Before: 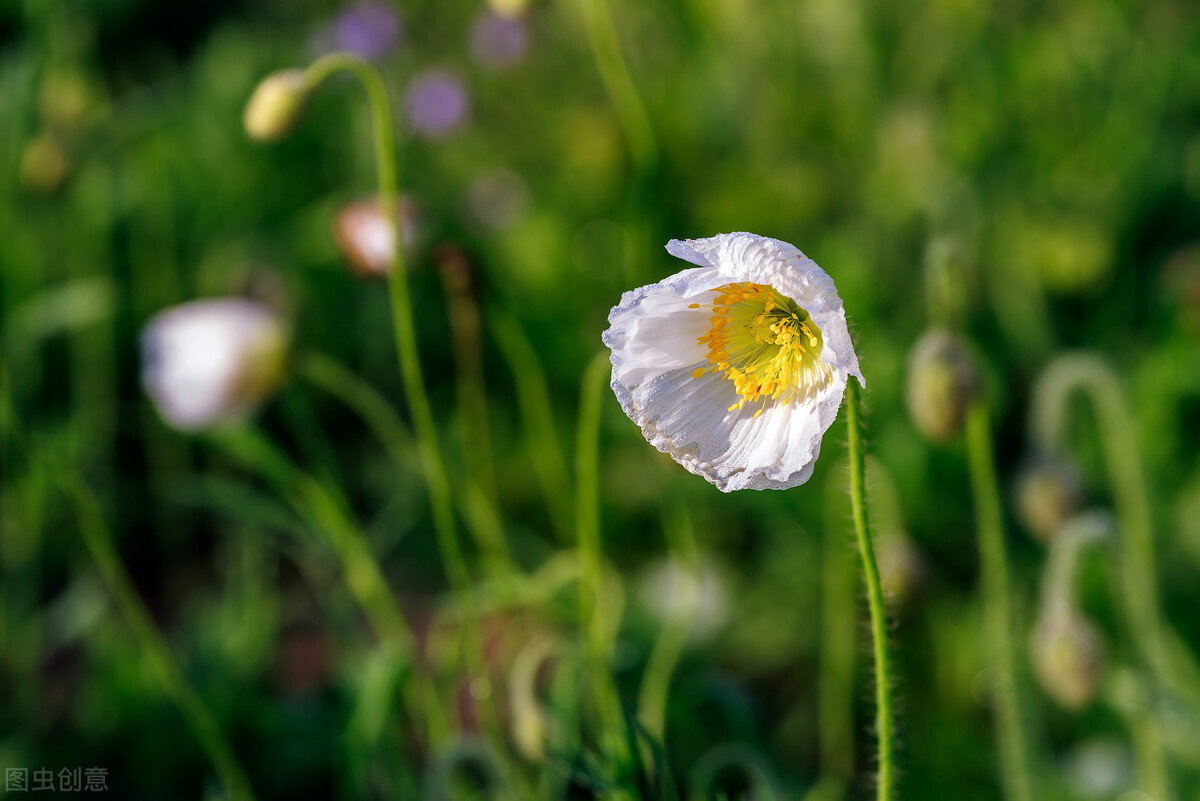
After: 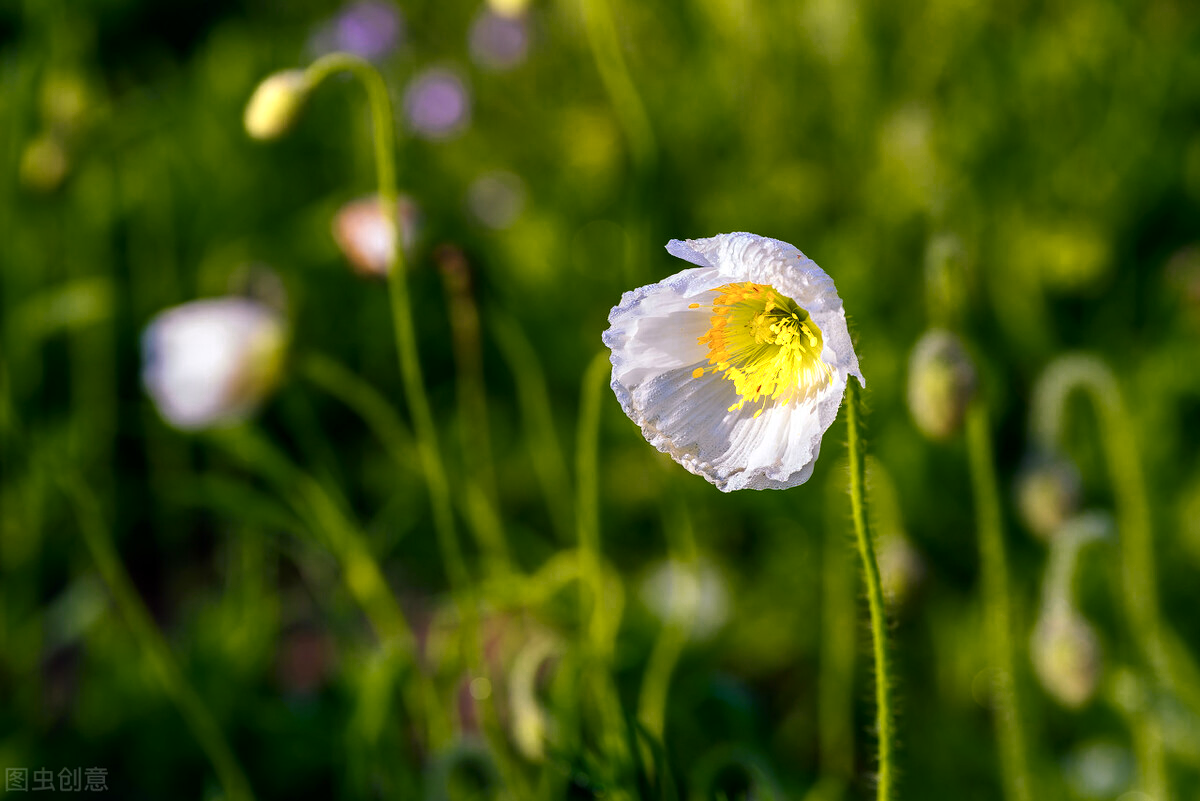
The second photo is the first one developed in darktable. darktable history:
color zones: curves: ch0 [(0.099, 0.624) (0.257, 0.596) (0.384, 0.376) (0.529, 0.492) (0.697, 0.564) (0.768, 0.532) (0.908, 0.644)]; ch1 [(0.112, 0.564) (0.254, 0.612) (0.432, 0.676) (0.592, 0.456) (0.743, 0.684) (0.888, 0.536)]; ch2 [(0.25, 0.5) (0.469, 0.36) (0.75, 0.5)]
